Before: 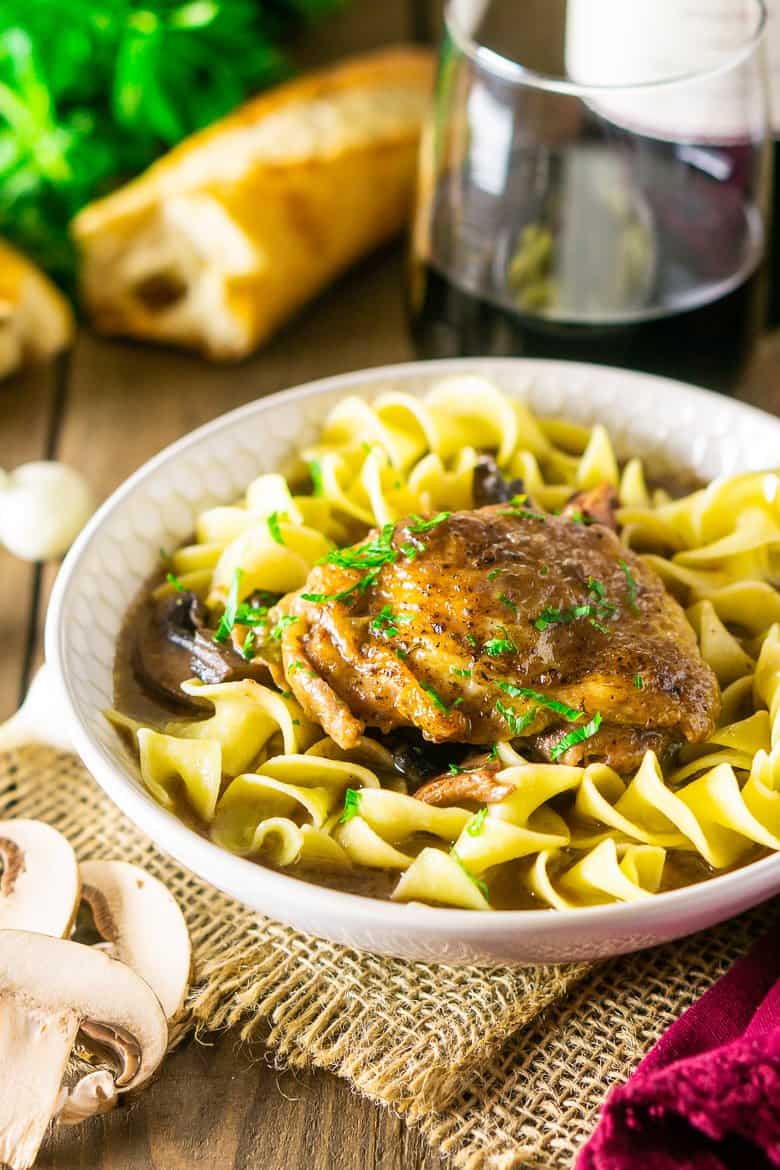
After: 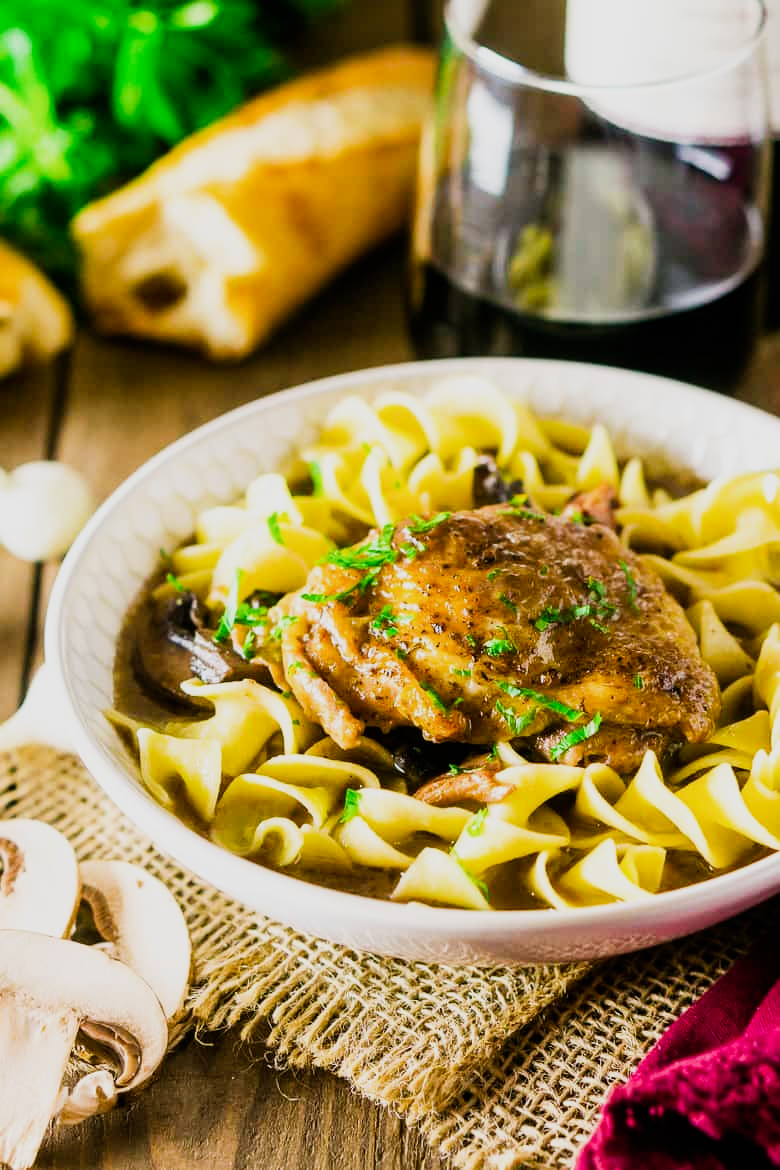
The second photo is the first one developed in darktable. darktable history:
sigmoid: contrast 1.7
contrast brightness saturation: saturation -0.05
